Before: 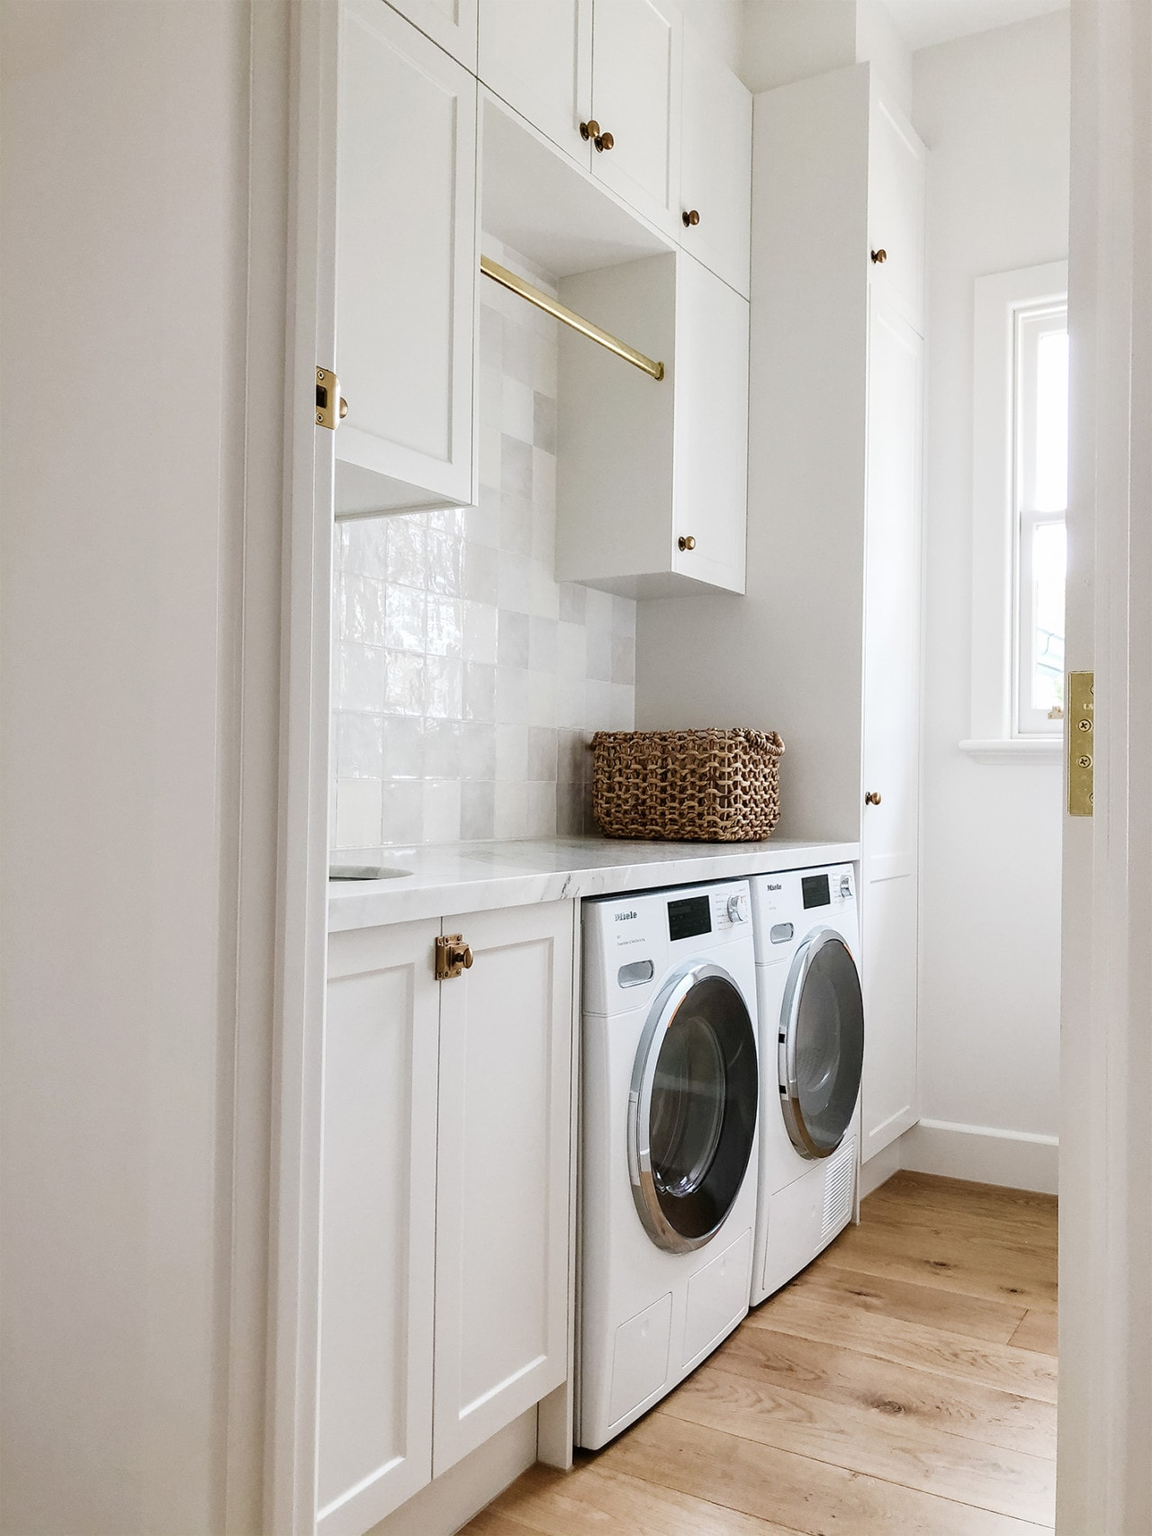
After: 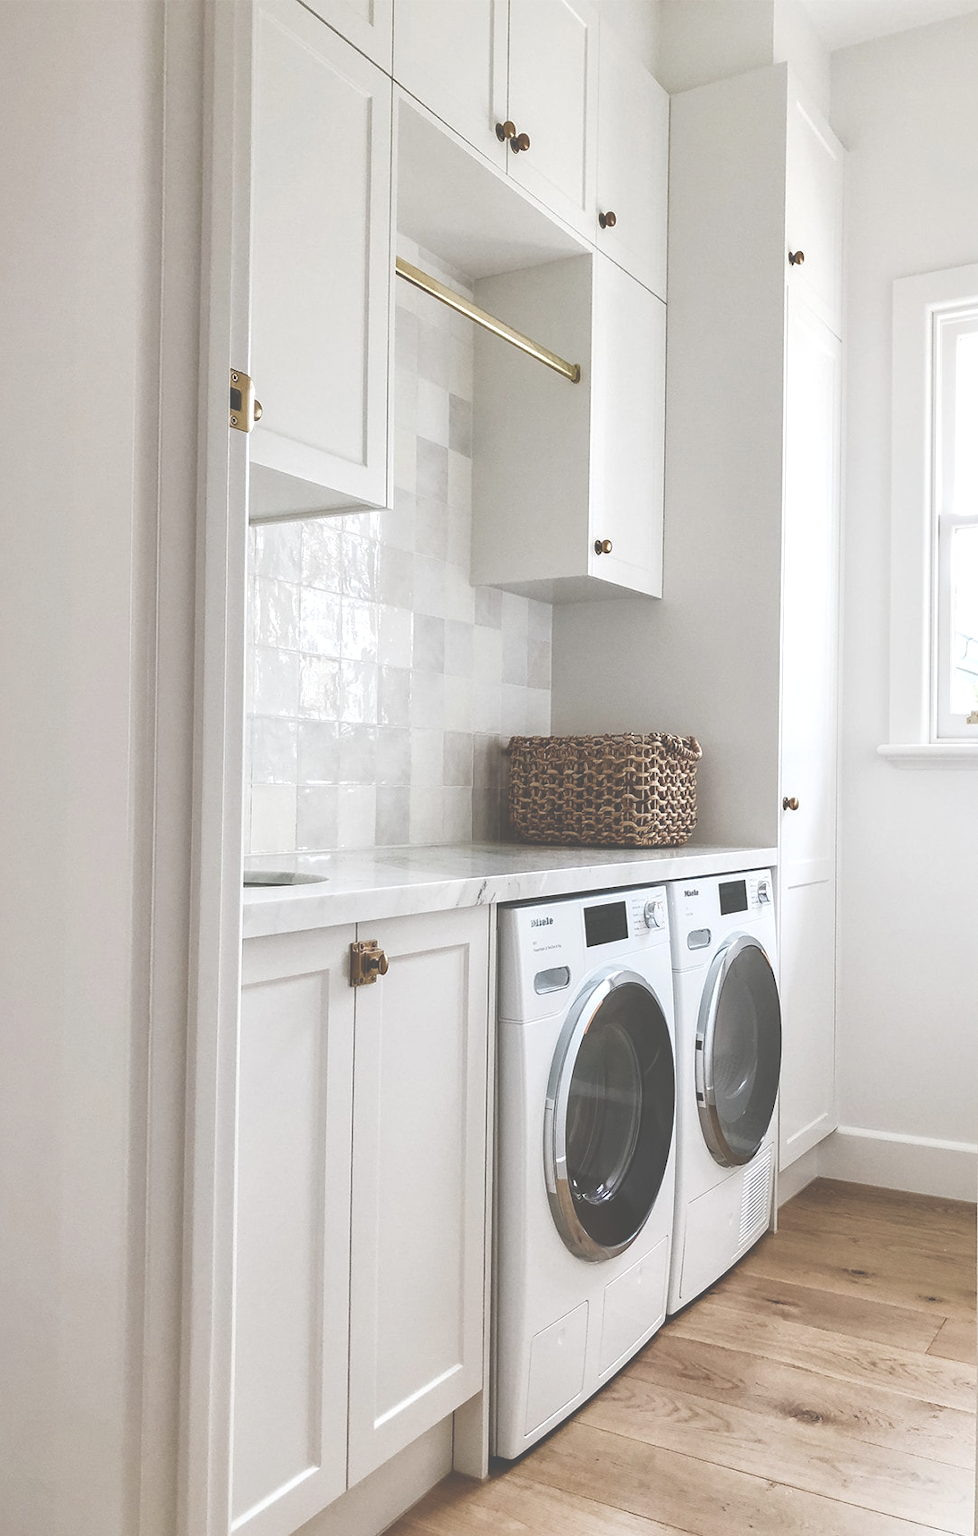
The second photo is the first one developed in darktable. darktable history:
exposure: black level correction -0.087, compensate highlight preservation false
crop: left 7.598%, right 7.873%
local contrast: mode bilateral grid, contrast 20, coarseness 100, detail 150%, midtone range 0.2
